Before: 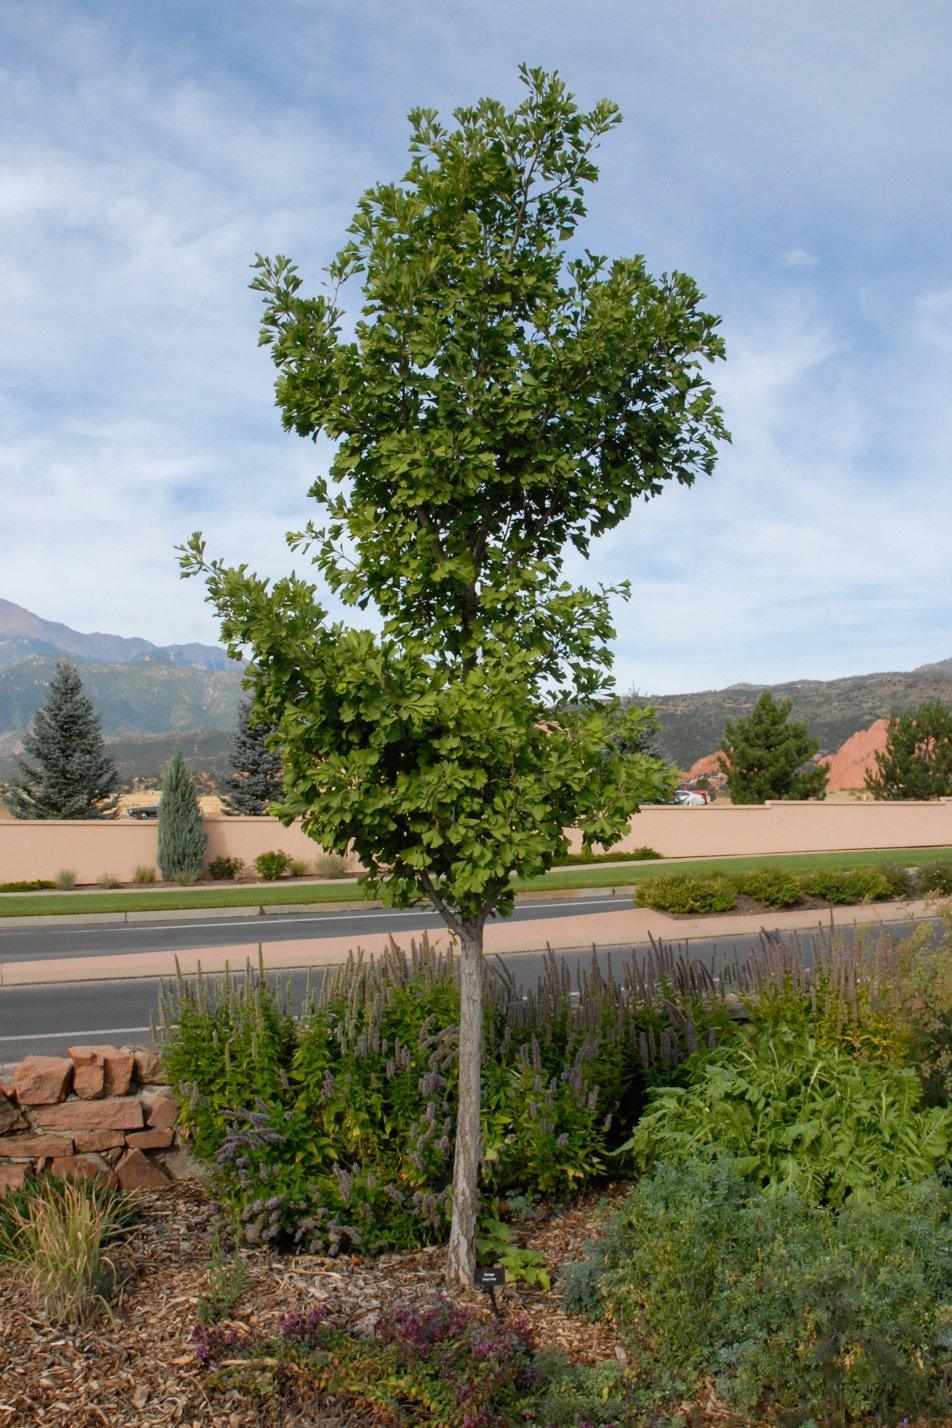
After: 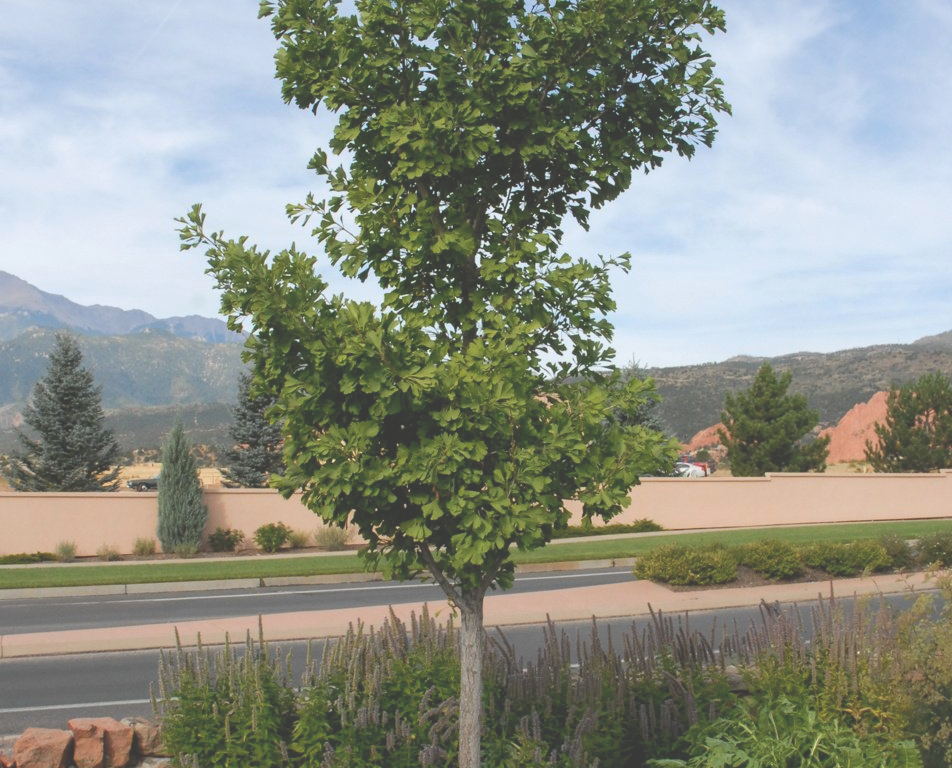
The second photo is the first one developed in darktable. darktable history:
exposure: black level correction -0.039, exposure 0.064 EV, compensate exposure bias true, compensate highlight preservation false
crop and rotate: top 23.005%, bottom 23.193%
